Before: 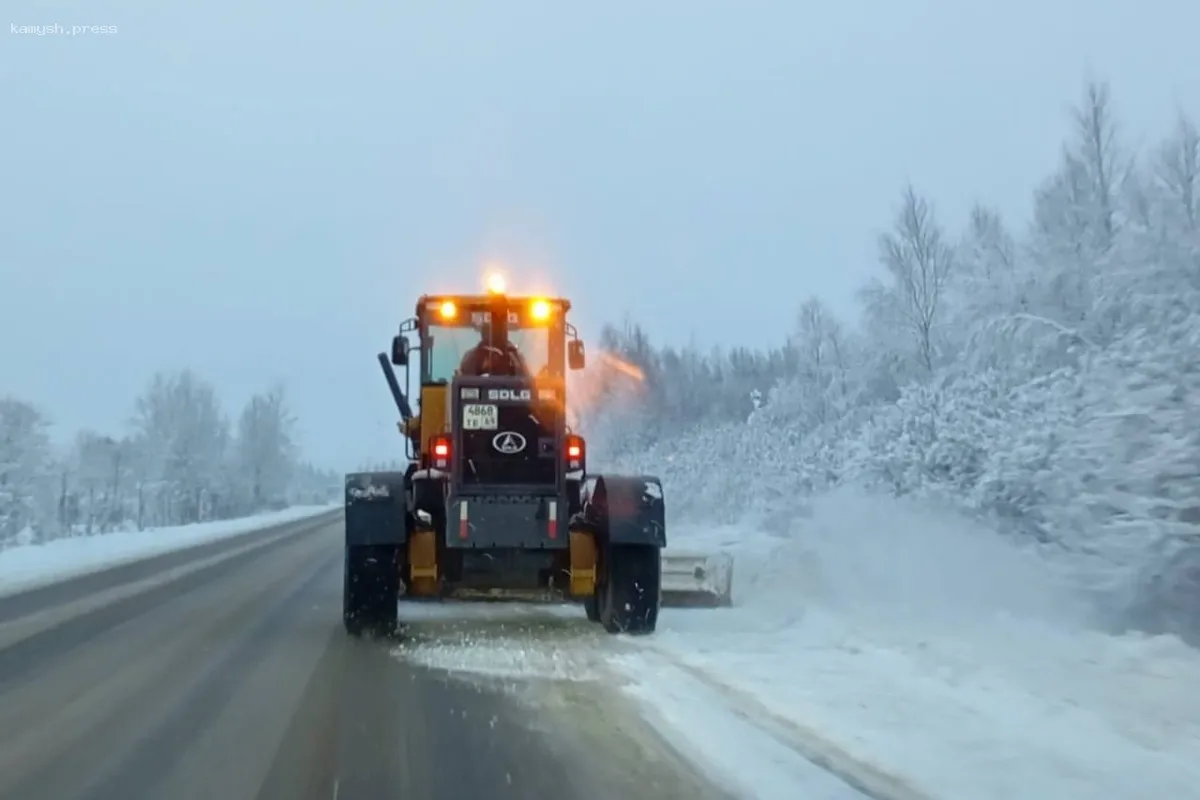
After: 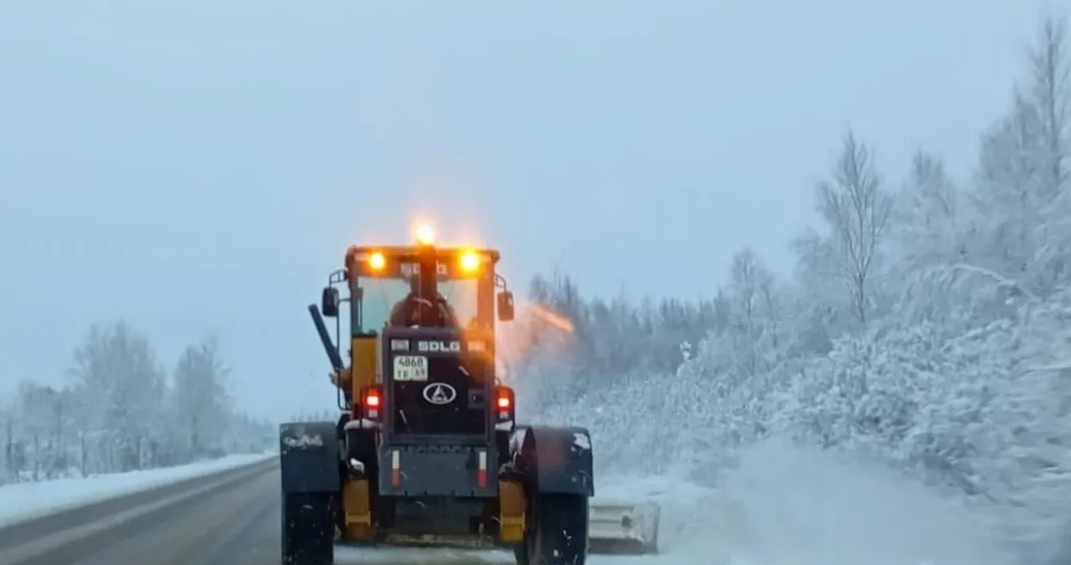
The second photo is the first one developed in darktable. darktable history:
crop: left 2.737%, top 7.287%, right 3.421%, bottom 20.179%
rotate and perspective: rotation 0.074°, lens shift (vertical) 0.096, lens shift (horizontal) -0.041, crop left 0.043, crop right 0.952, crop top 0.024, crop bottom 0.979
